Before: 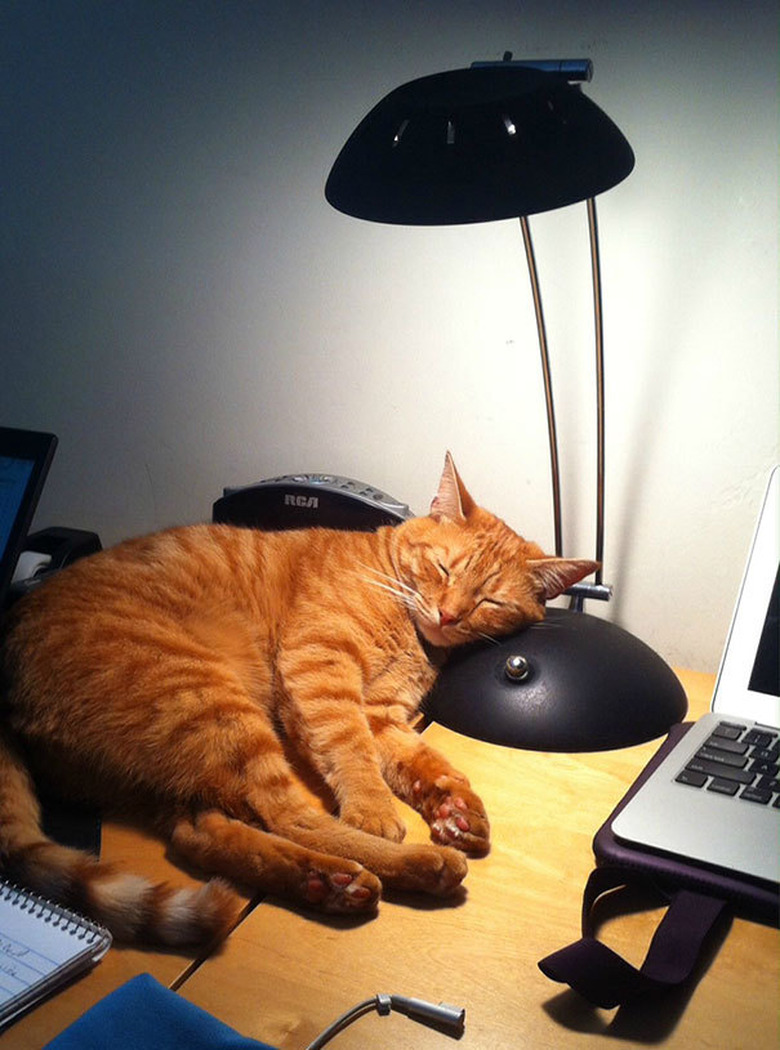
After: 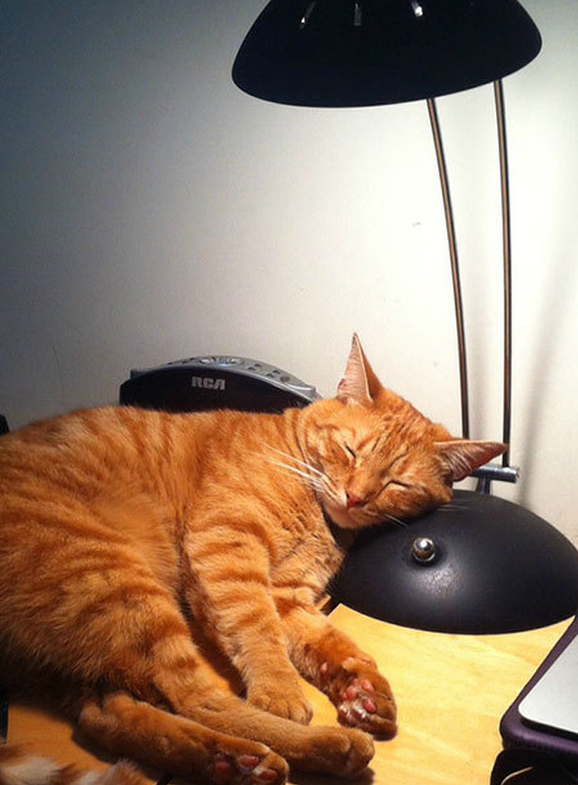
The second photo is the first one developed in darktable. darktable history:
crop and rotate: left 11.941%, top 11.425%, right 13.894%, bottom 13.775%
